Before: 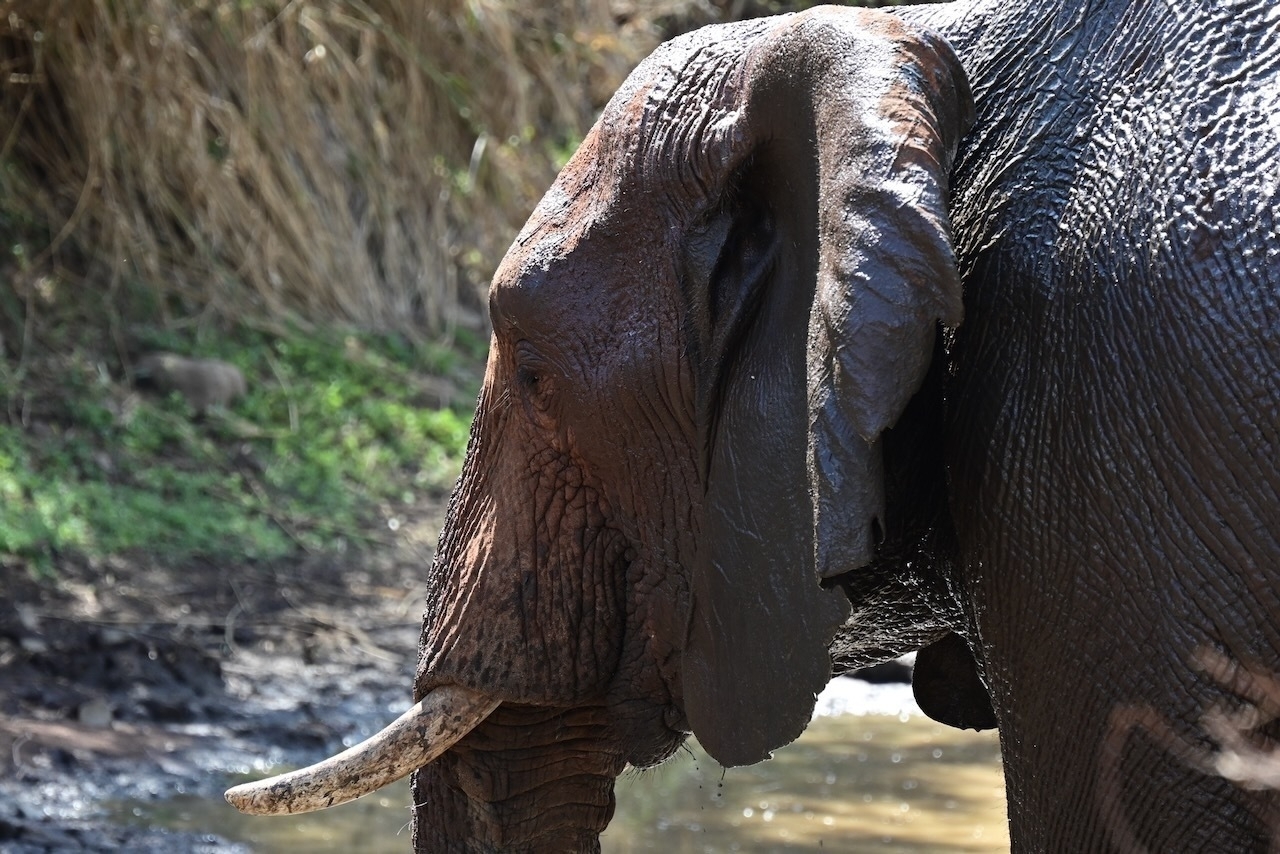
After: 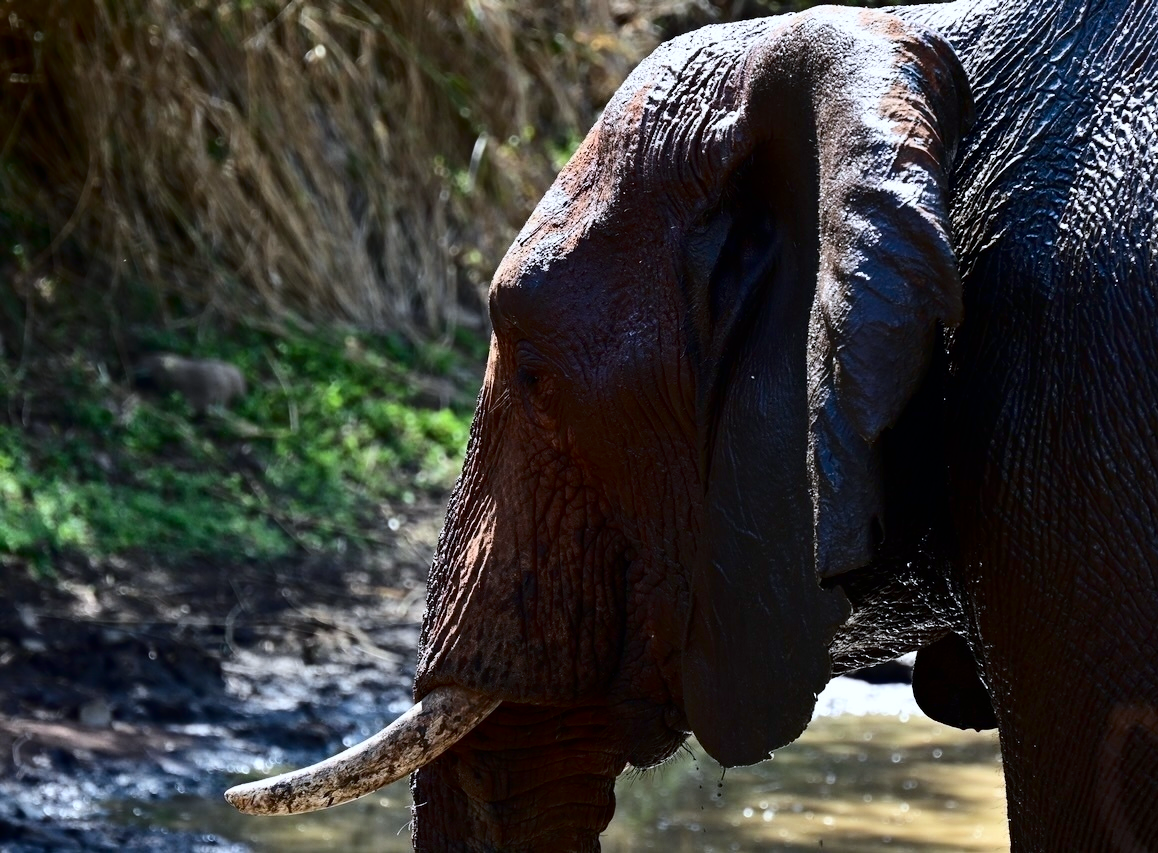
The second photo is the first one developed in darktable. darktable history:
white balance: red 0.974, blue 1.044
crop: right 9.509%, bottom 0.031%
contrast brightness saturation: contrast 0.22, brightness -0.19, saturation 0.24
